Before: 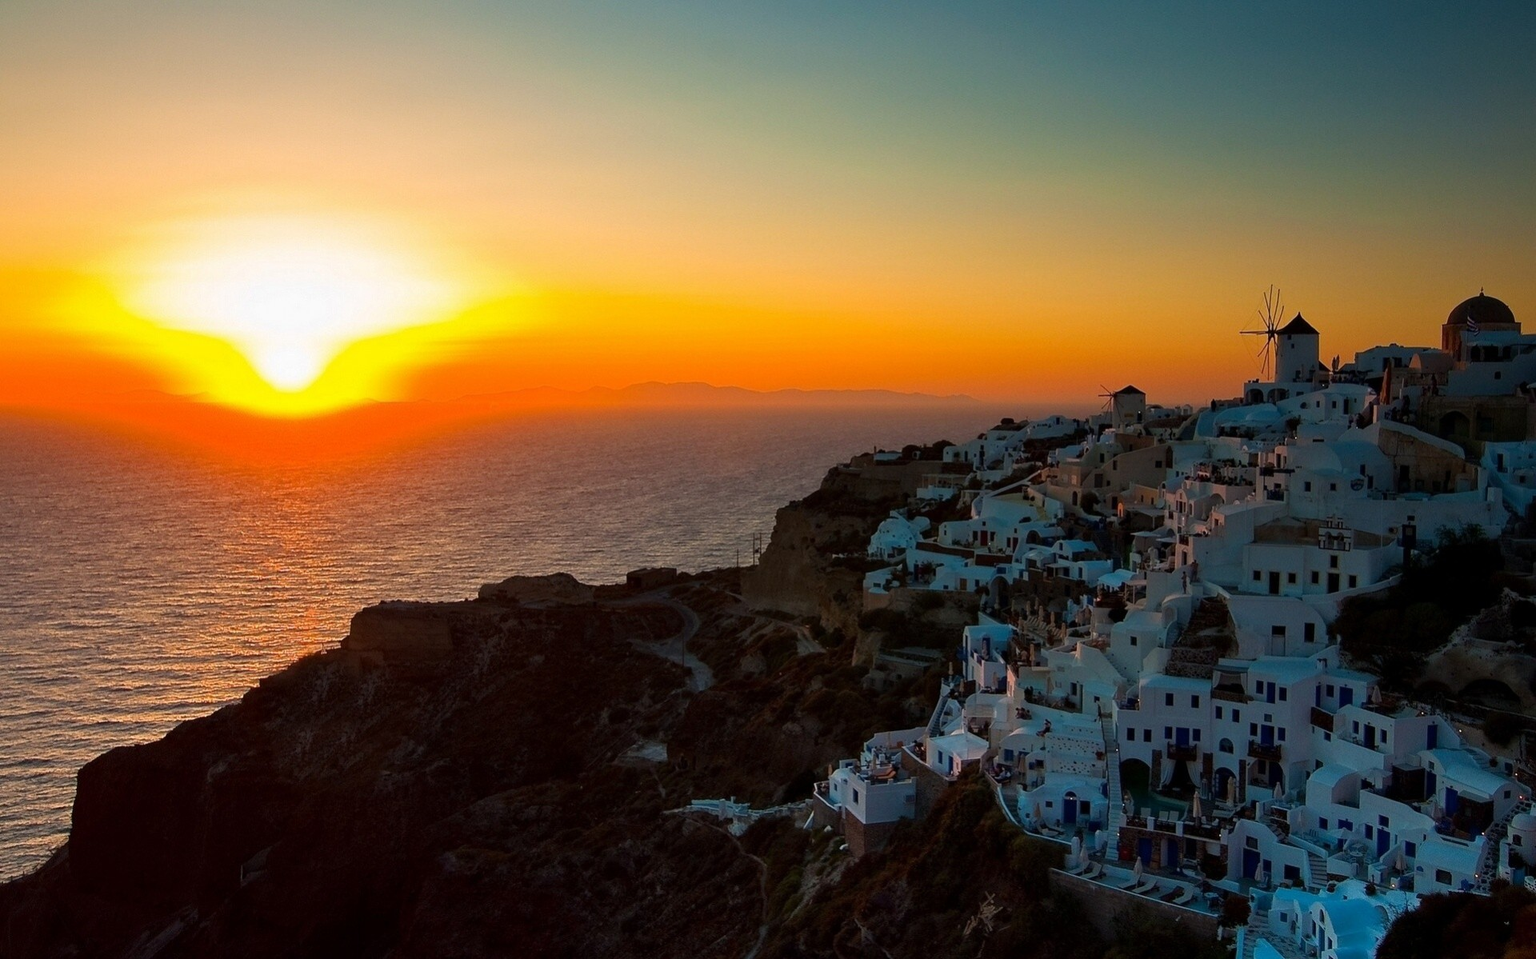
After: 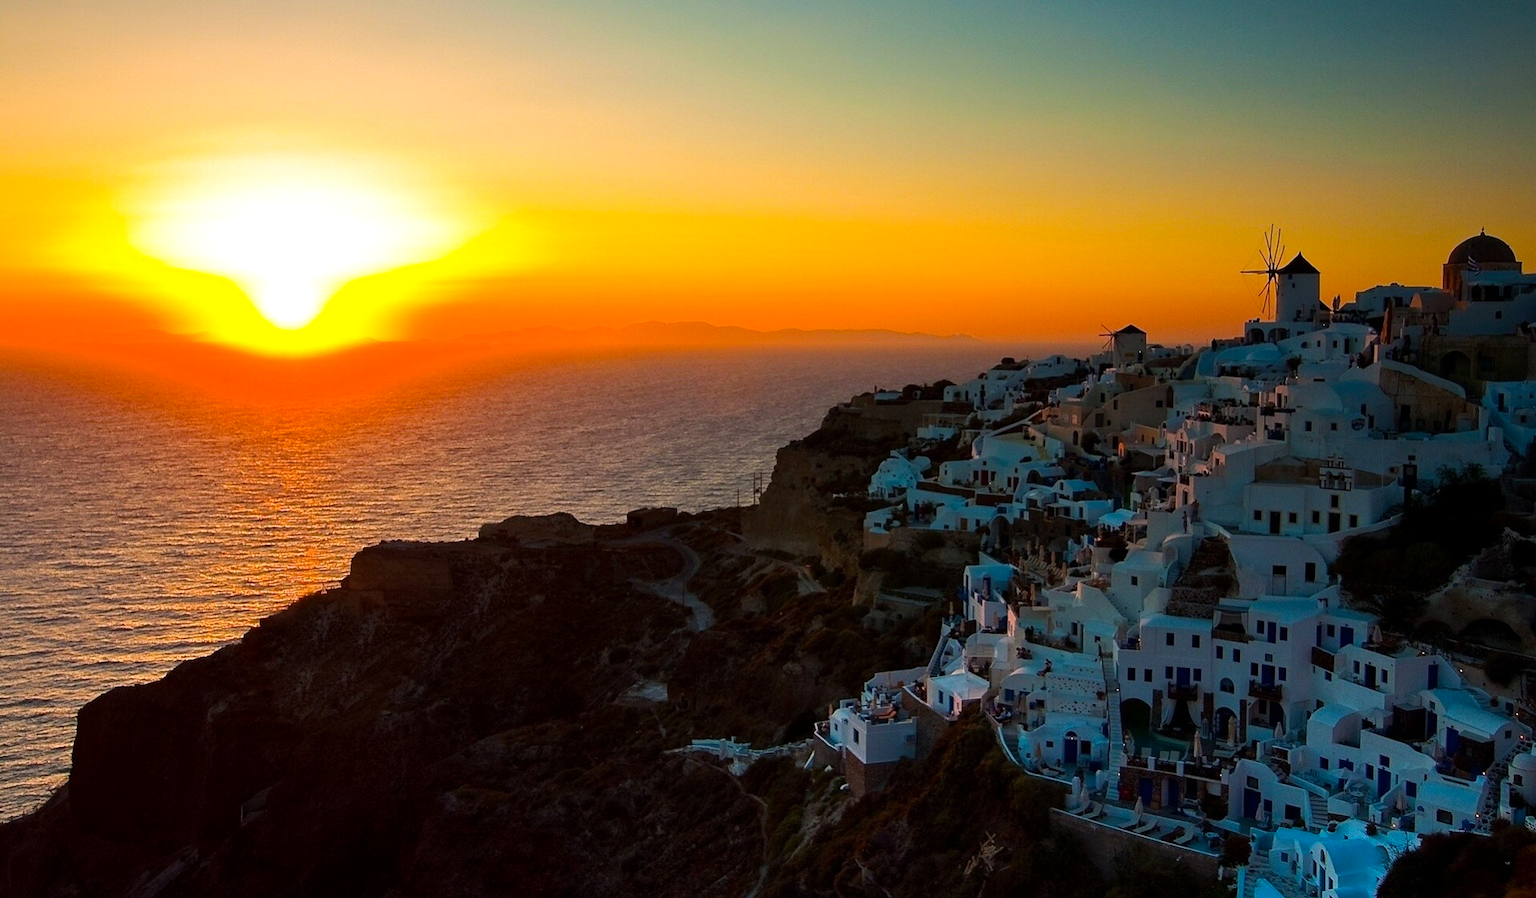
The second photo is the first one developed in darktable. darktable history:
crop and rotate: top 6.406%
color balance rgb: perceptual saturation grading › global saturation 19.977%, perceptual brilliance grading › highlights 6.002%, perceptual brilliance grading › mid-tones 16.995%, perceptual brilliance grading › shadows -5.493%
